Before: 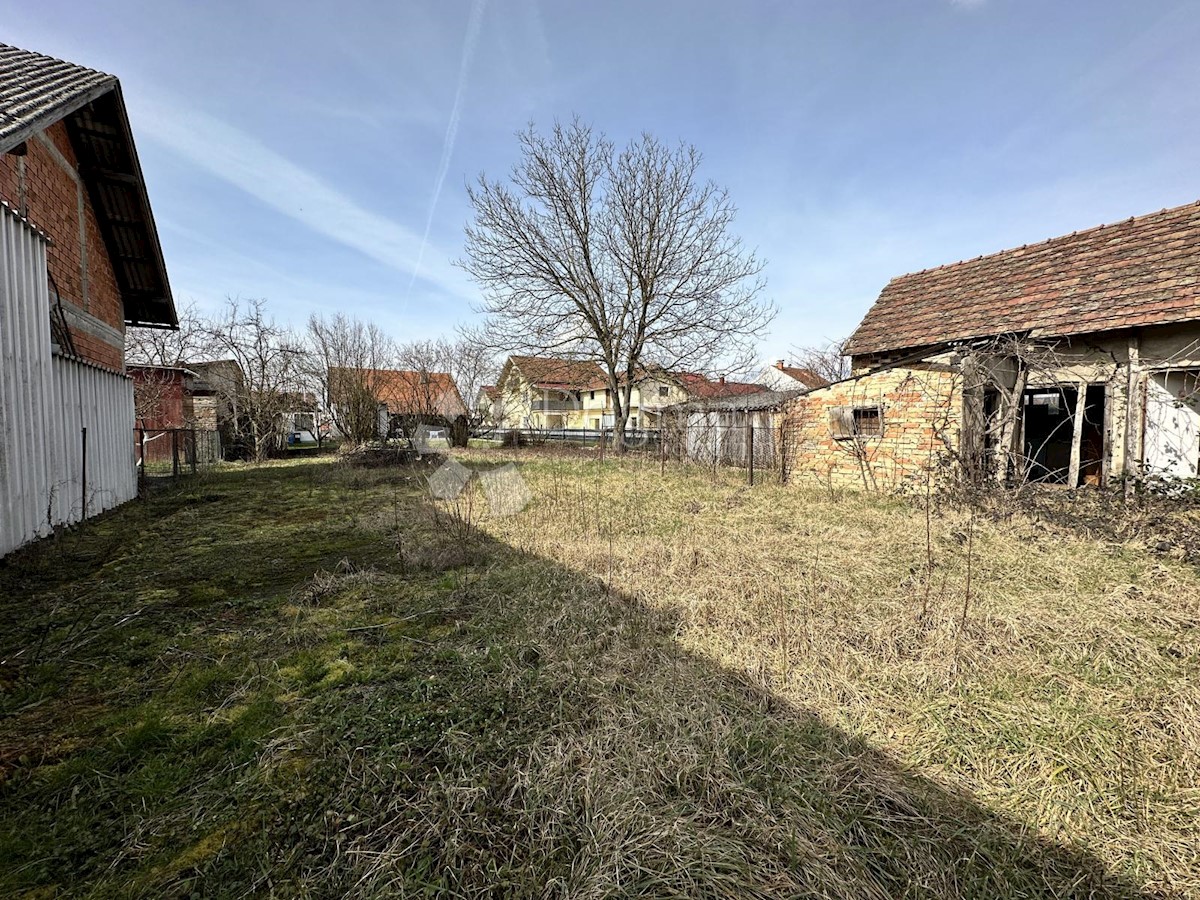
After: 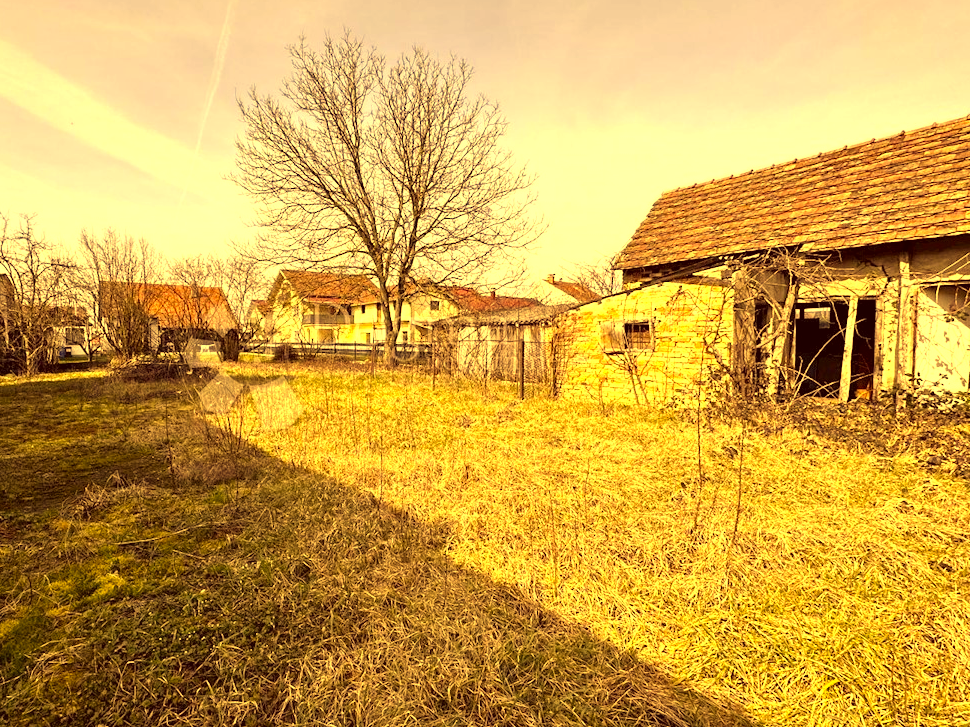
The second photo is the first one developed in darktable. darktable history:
crop: left 19.159%, top 9.58%, bottom 9.58%
color correction: highlights a* 10.12, highlights b* 39.04, shadows a* 14.62, shadows b* 3.37
white balance: red 1.138, green 0.996, blue 0.812
exposure: black level correction 0, exposure 0.7 EV, compensate exposure bias true, compensate highlight preservation false
